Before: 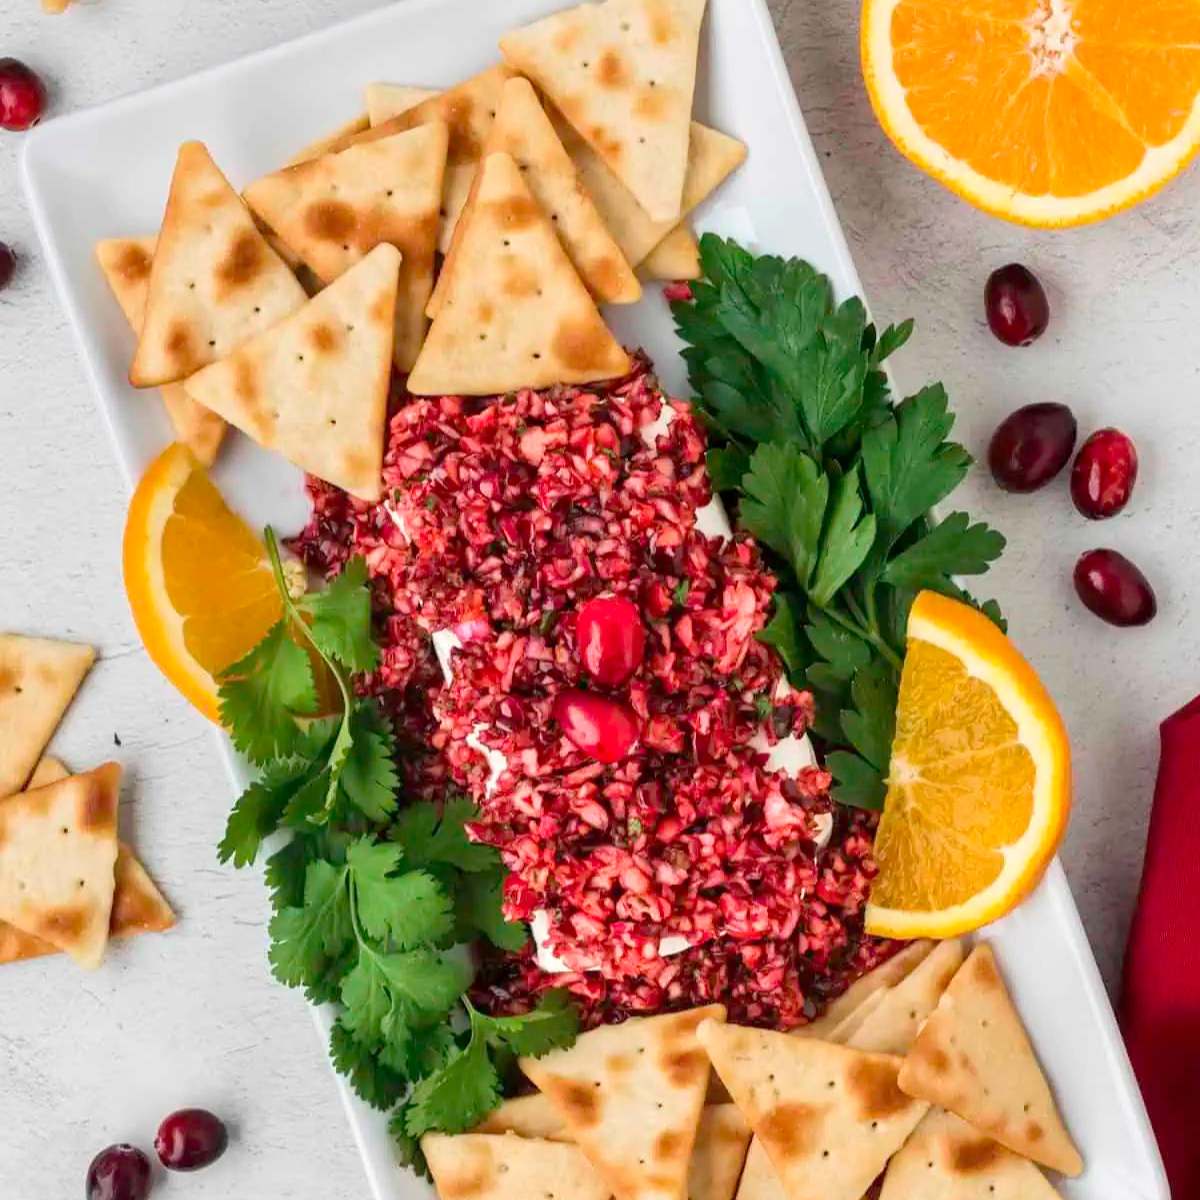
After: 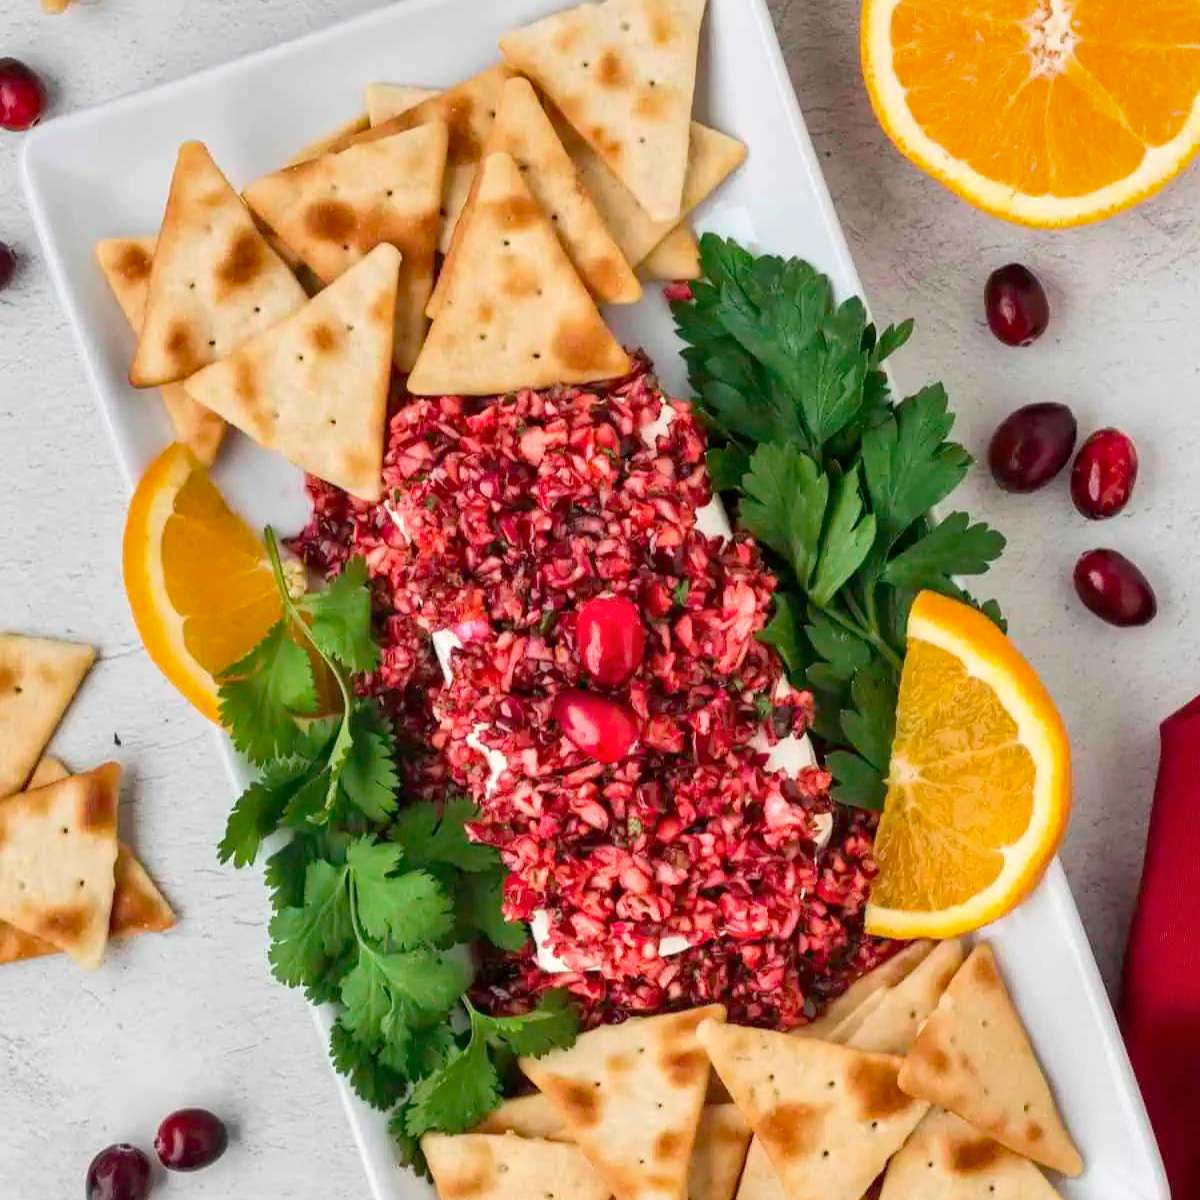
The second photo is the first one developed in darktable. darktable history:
shadows and highlights: shadows 35.31, highlights -34.73, soften with gaussian
